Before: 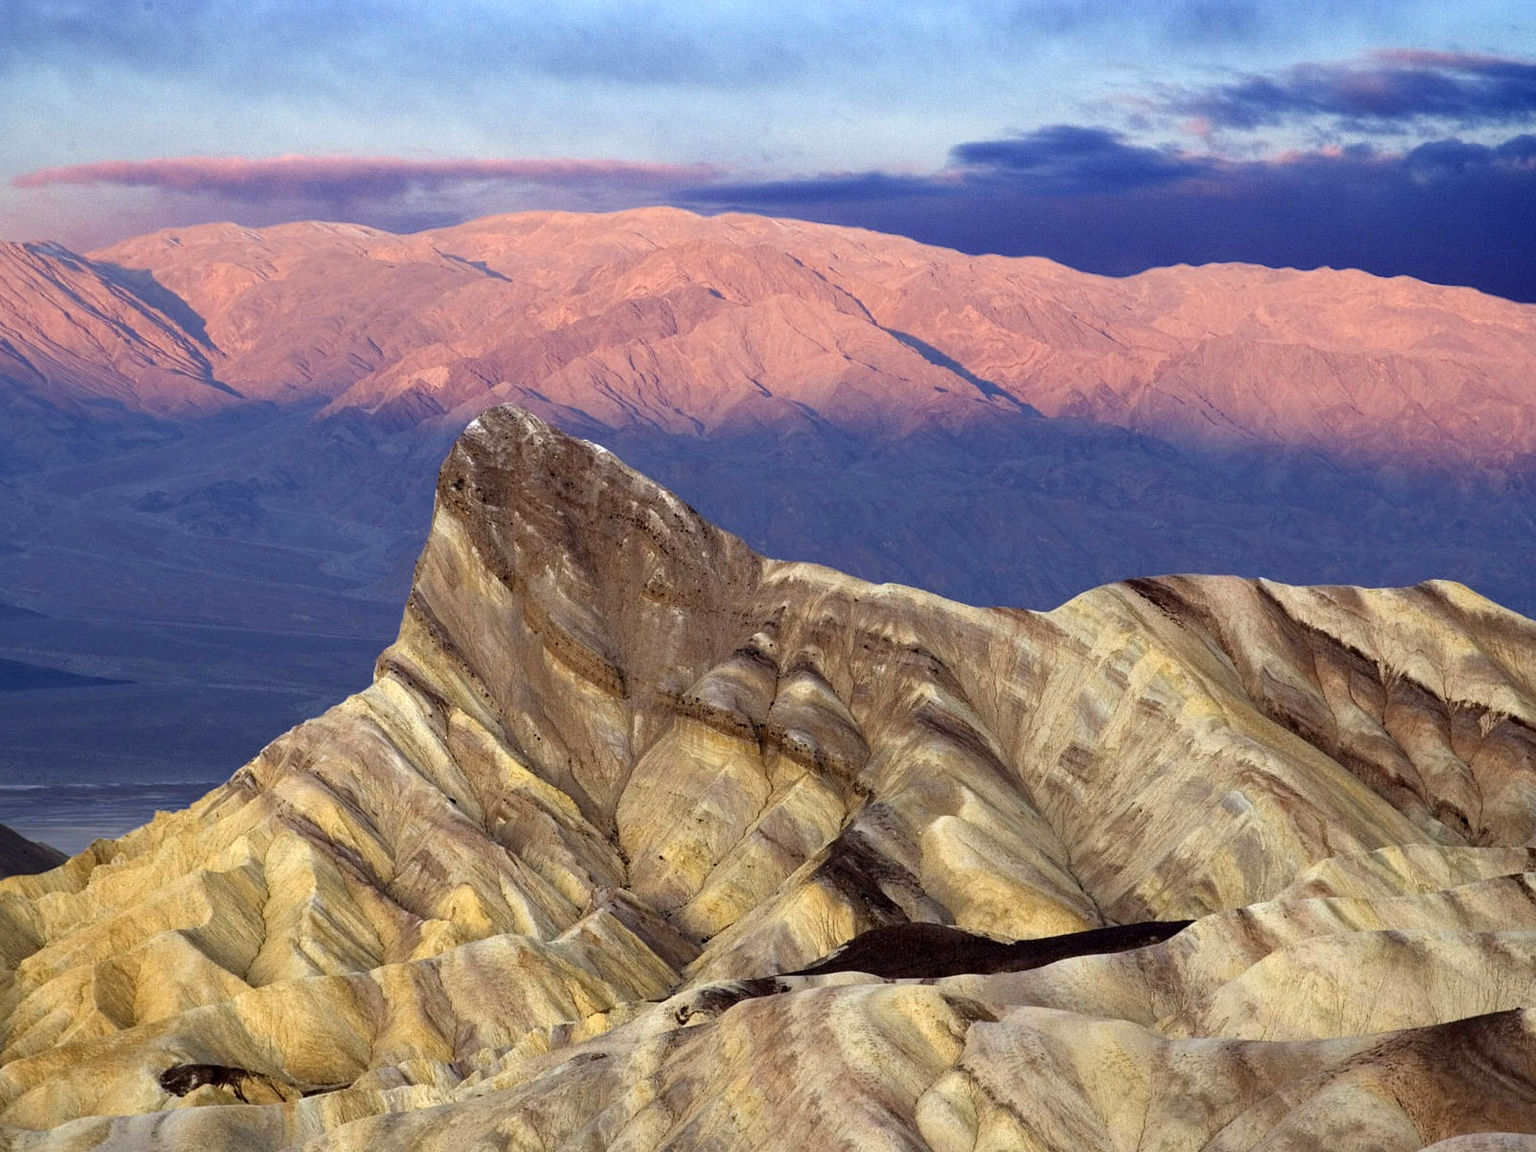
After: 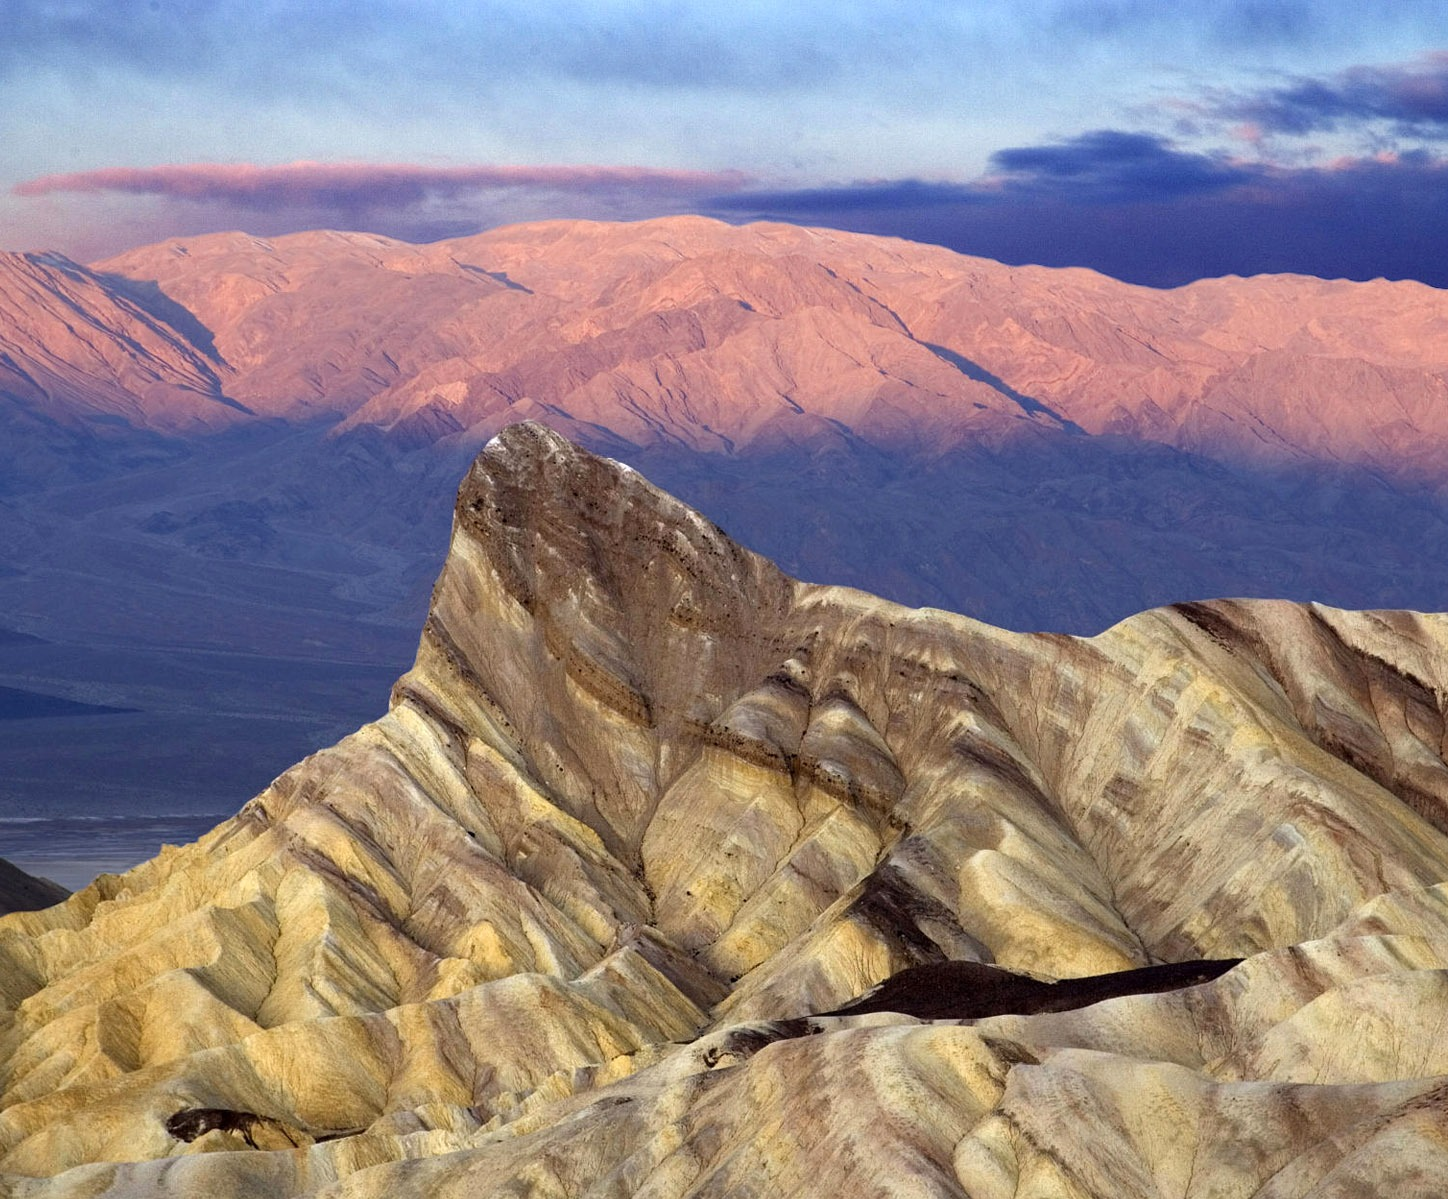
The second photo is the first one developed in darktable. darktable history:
crop: right 9.495%, bottom 0.02%
